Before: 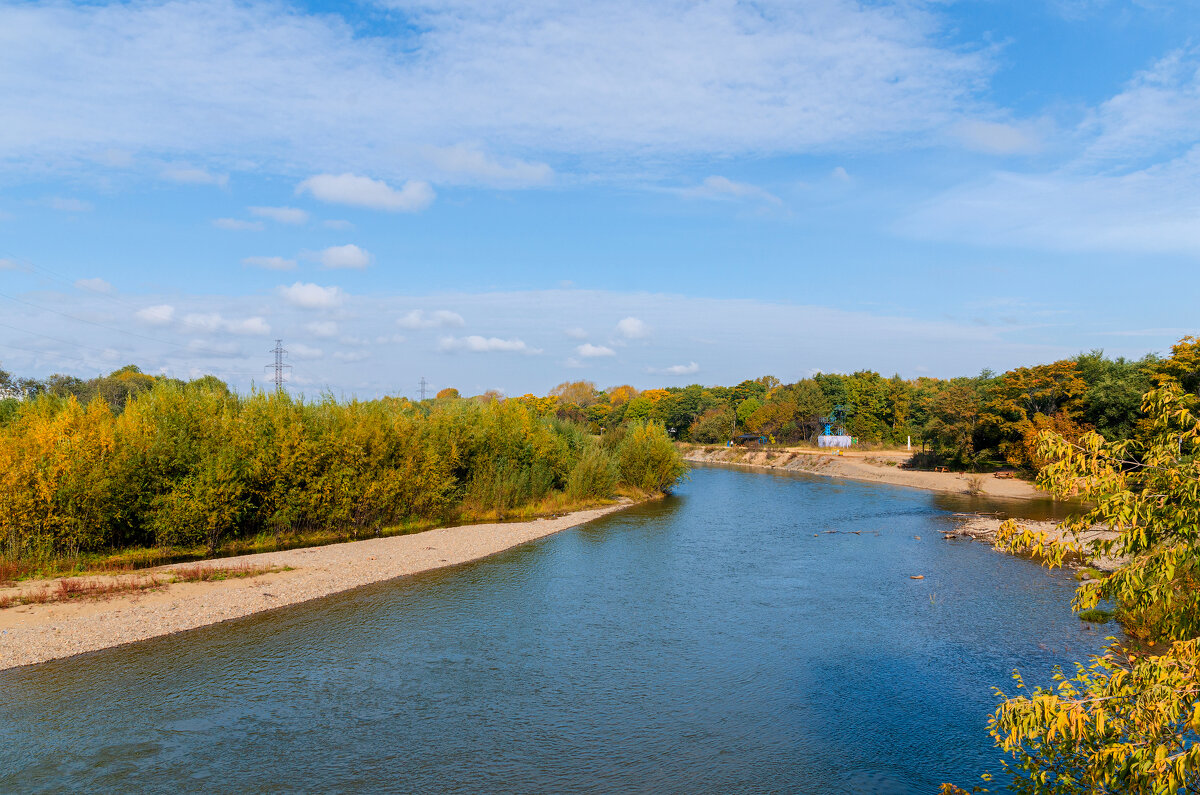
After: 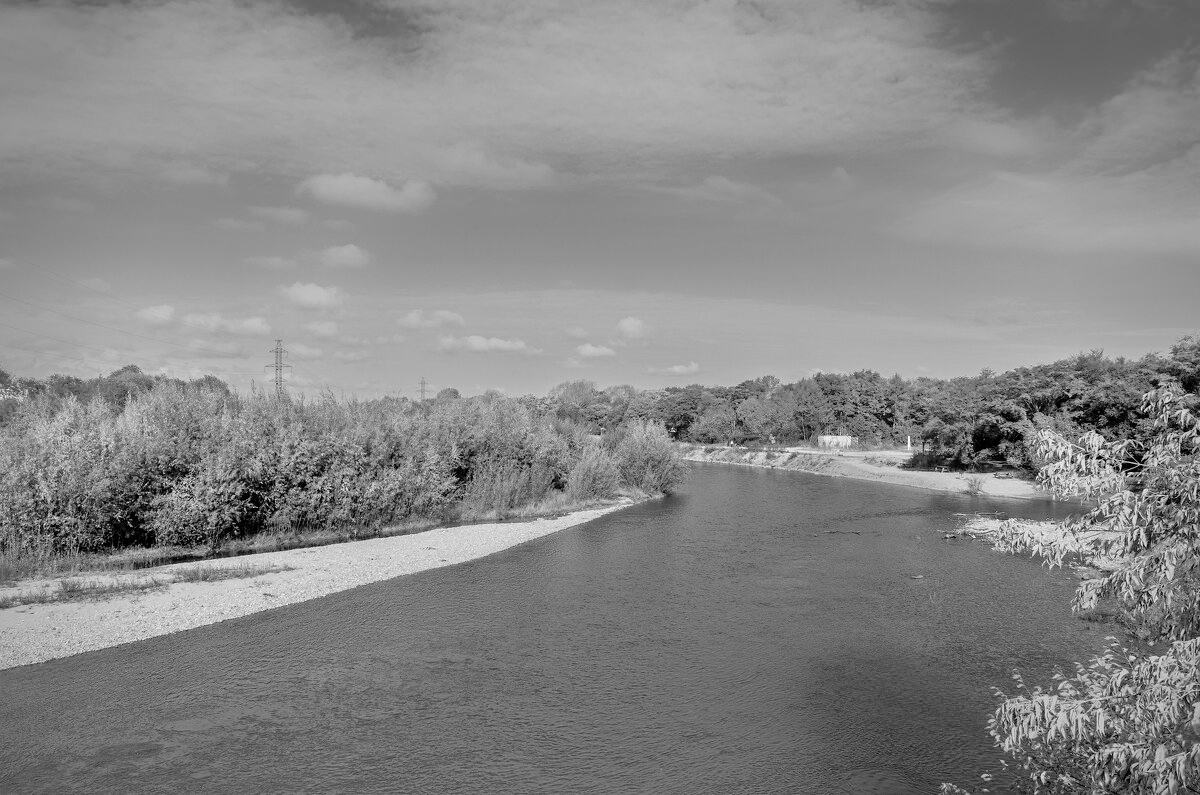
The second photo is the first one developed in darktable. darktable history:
tone equalizer: -7 EV 0.15 EV, -6 EV 0.6 EV, -5 EV 1.15 EV, -4 EV 1.33 EV, -3 EV 1.15 EV, -2 EV 0.6 EV, -1 EV 0.15 EV, mask exposure compensation -0.5 EV
vignetting: on, module defaults
color balance rgb: shadows lift › hue 87.51°, highlights gain › chroma 1.62%, highlights gain › hue 55.1°, global offset › chroma 0.1%, global offset › hue 253.66°, linear chroma grading › global chroma 0.5%
monochrome: a 26.22, b 42.67, size 0.8
white balance: red 1.188, blue 1.11
